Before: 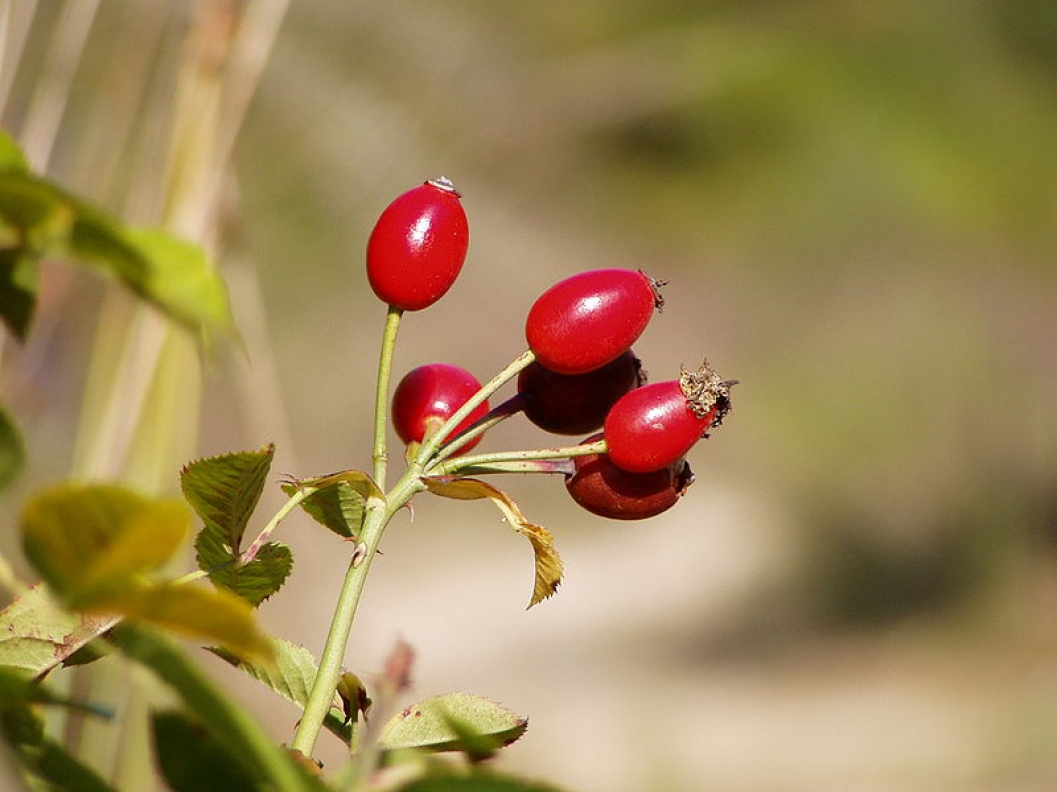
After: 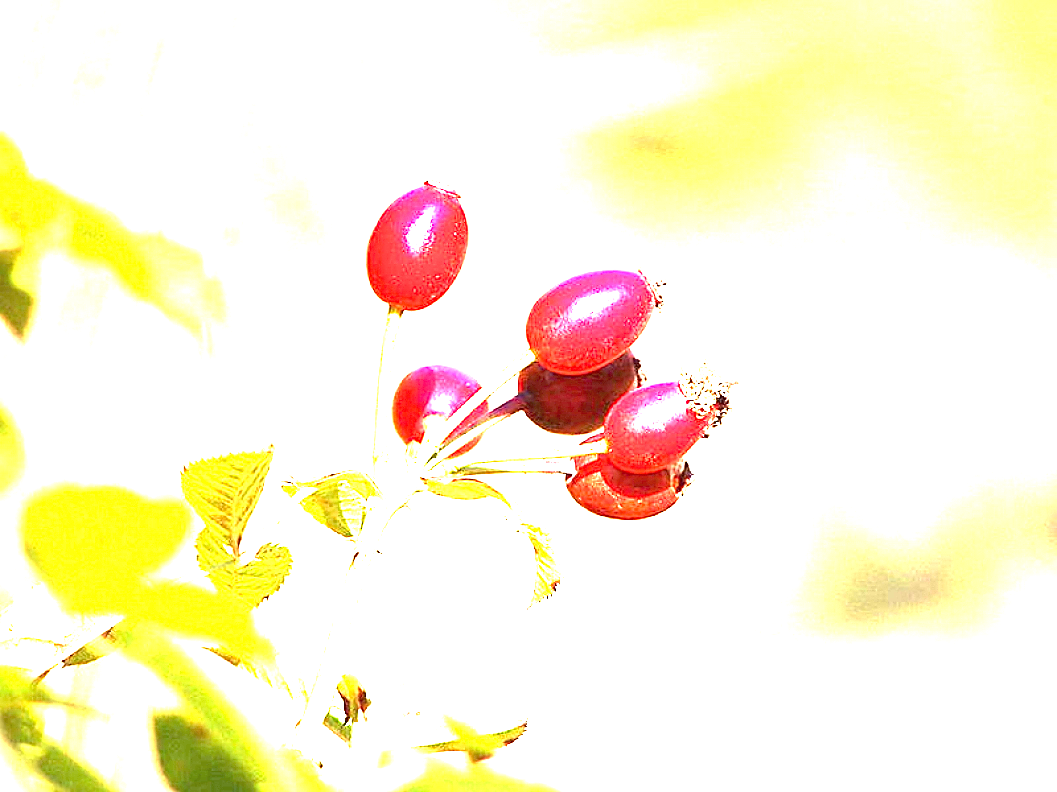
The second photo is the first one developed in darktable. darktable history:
exposure: black level correction 0, exposure 4.059 EV, compensate highlight preservation false
sharpen: amount 0.556
